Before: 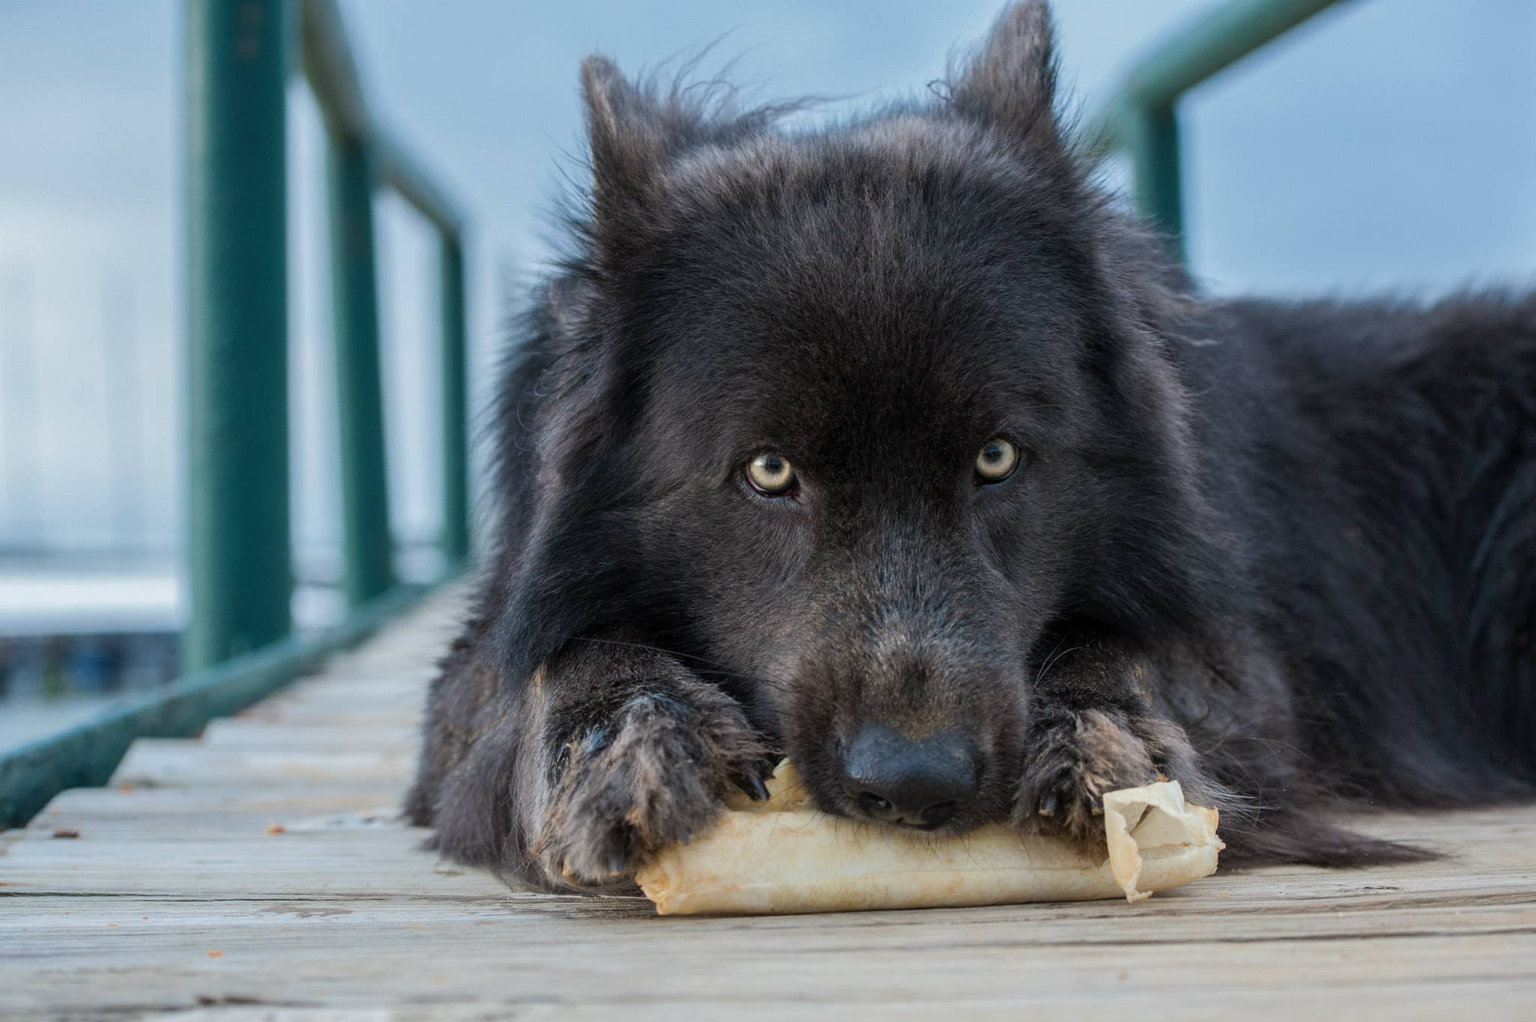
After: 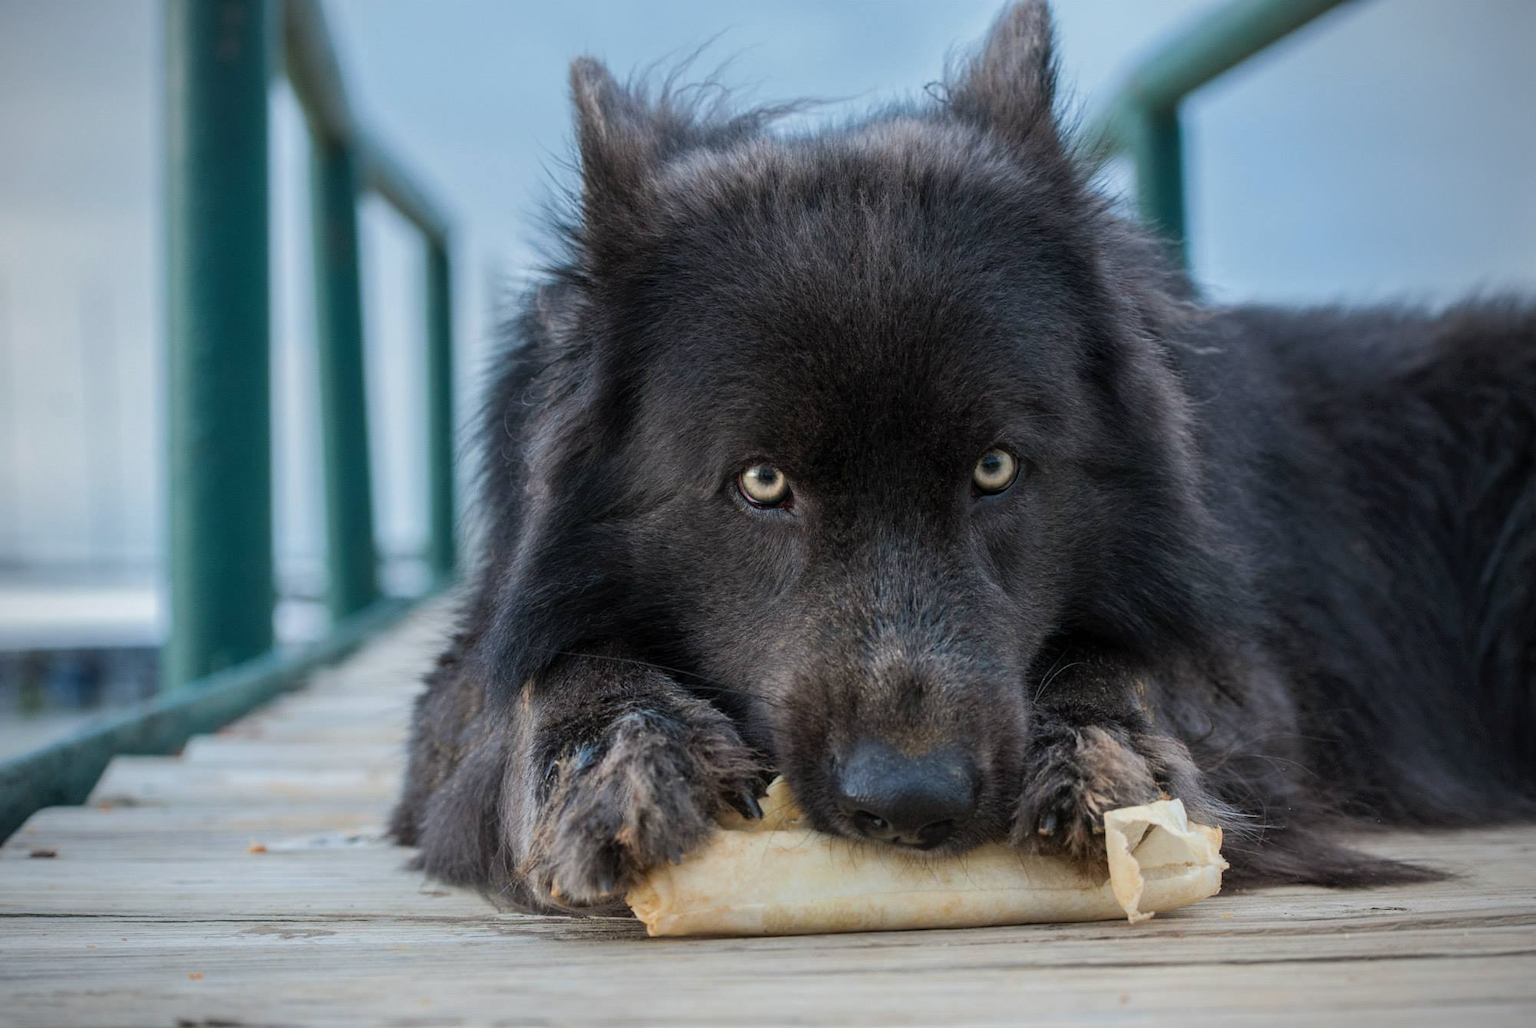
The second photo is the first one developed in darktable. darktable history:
crop and rotate: left 1.604%, right 0.604%, bottom 1.631%
vignetting: on, module defaults
